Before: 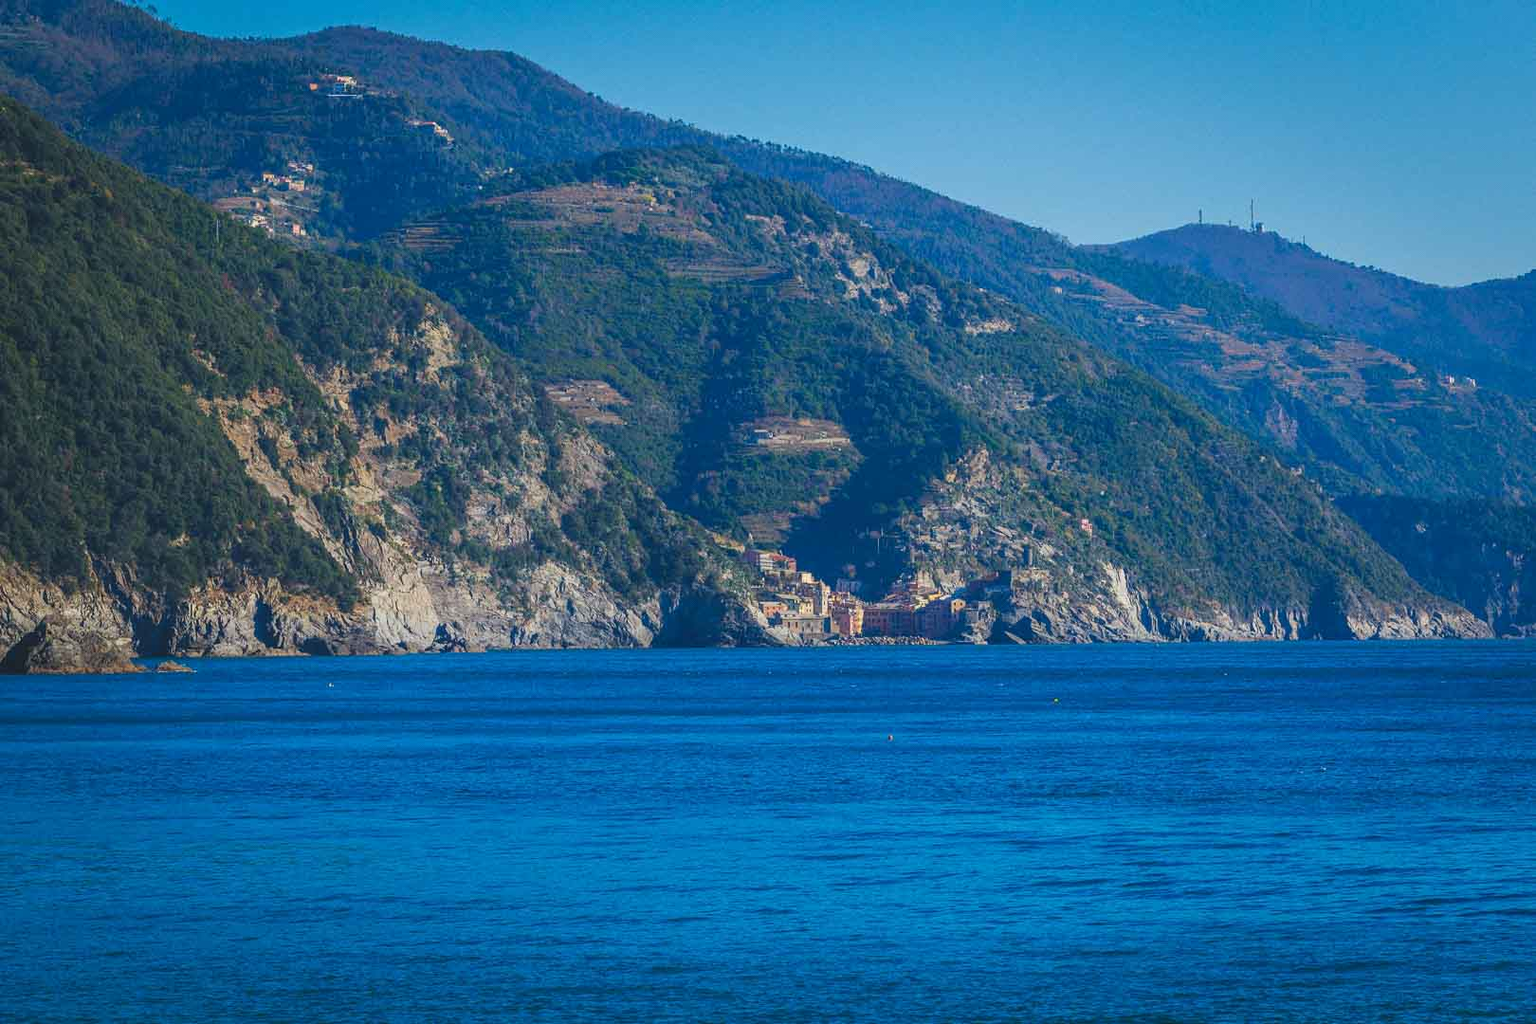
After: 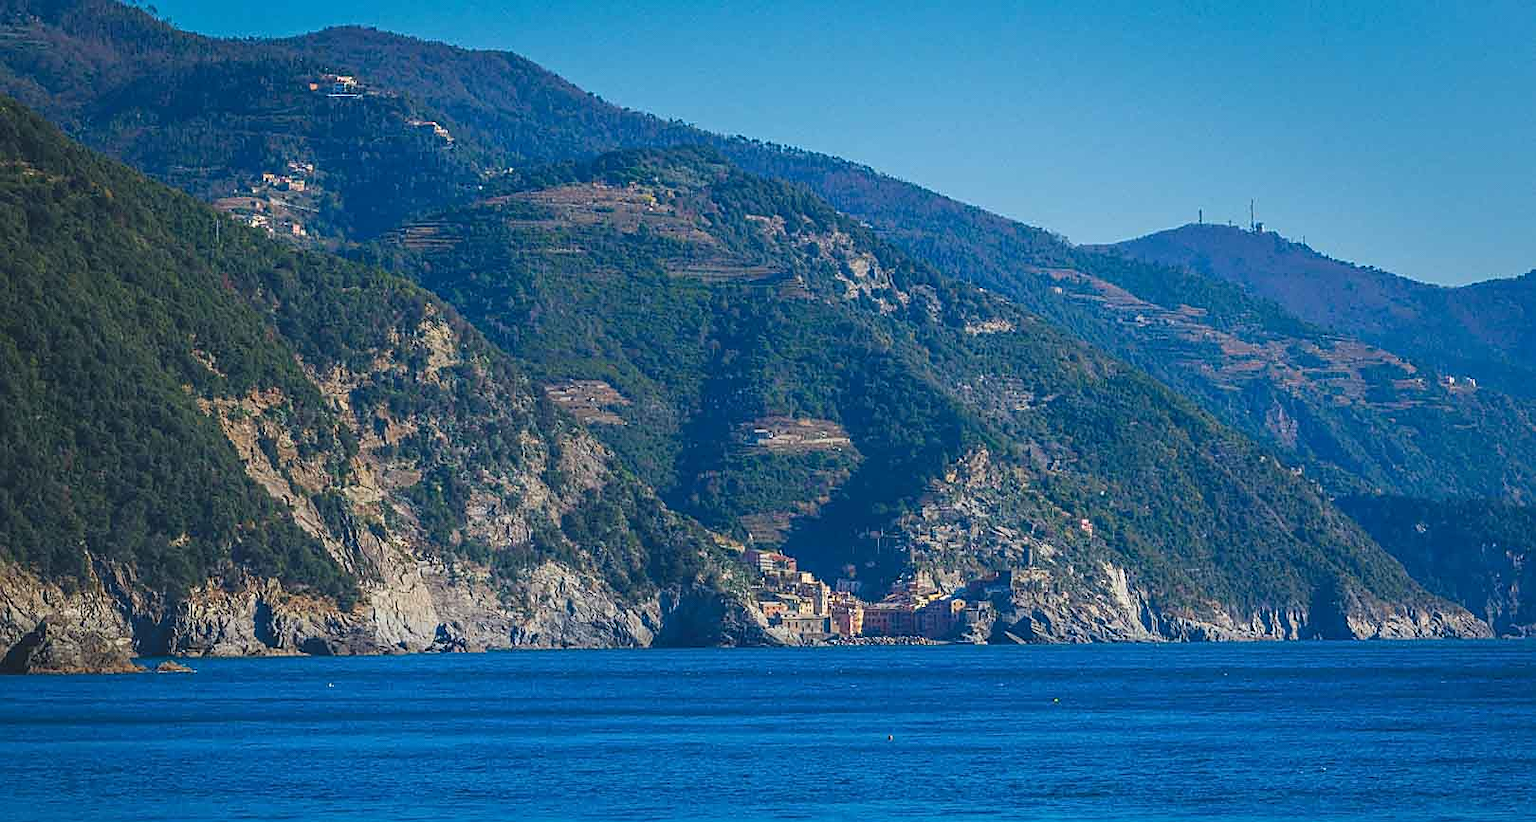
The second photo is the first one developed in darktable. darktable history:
crop: bottom 19.673%
sharpen: on, module defaults
